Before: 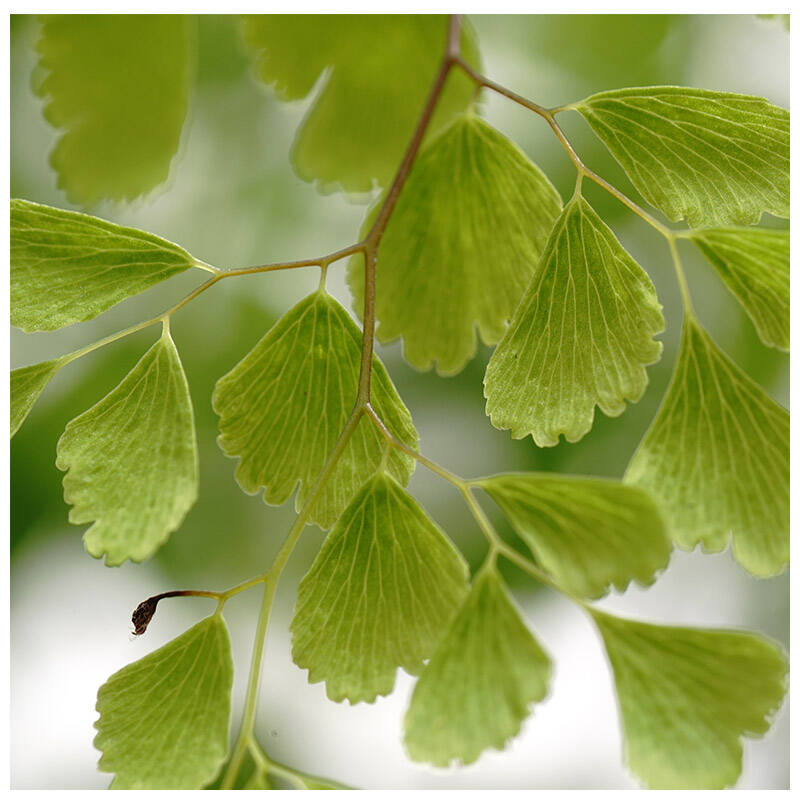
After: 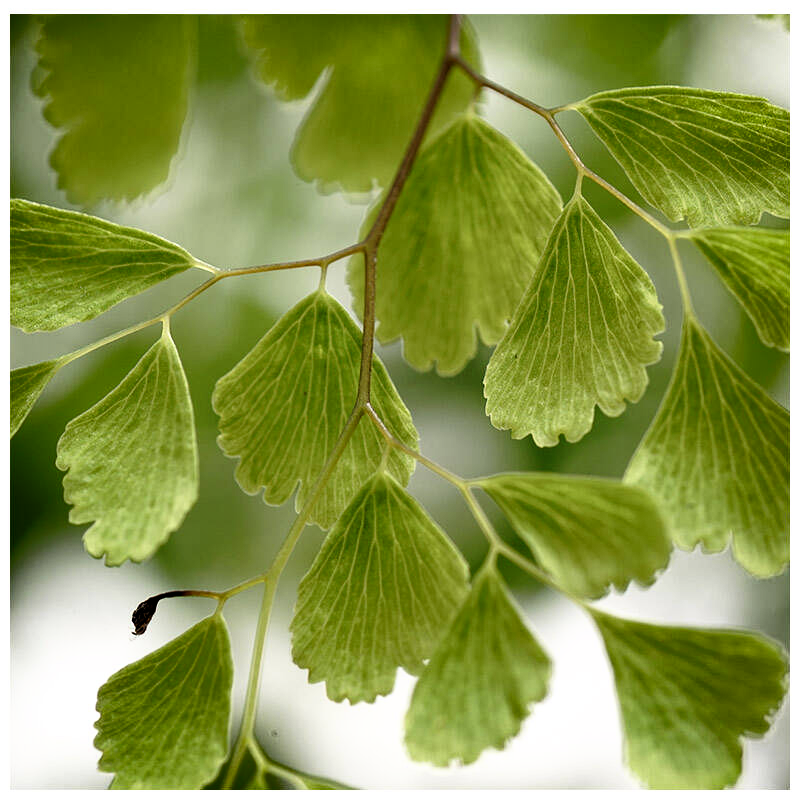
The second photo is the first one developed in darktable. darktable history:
filmic rgb: black relative exposure -5.53 EV, white relative exposure 2.52 EV, target black luminance 0%, hardness 4.55, latitude 67.01%, contrast 1.458, shadows ↔ highlights balance -3.97%
shadows and highlights: soften with gaussian
